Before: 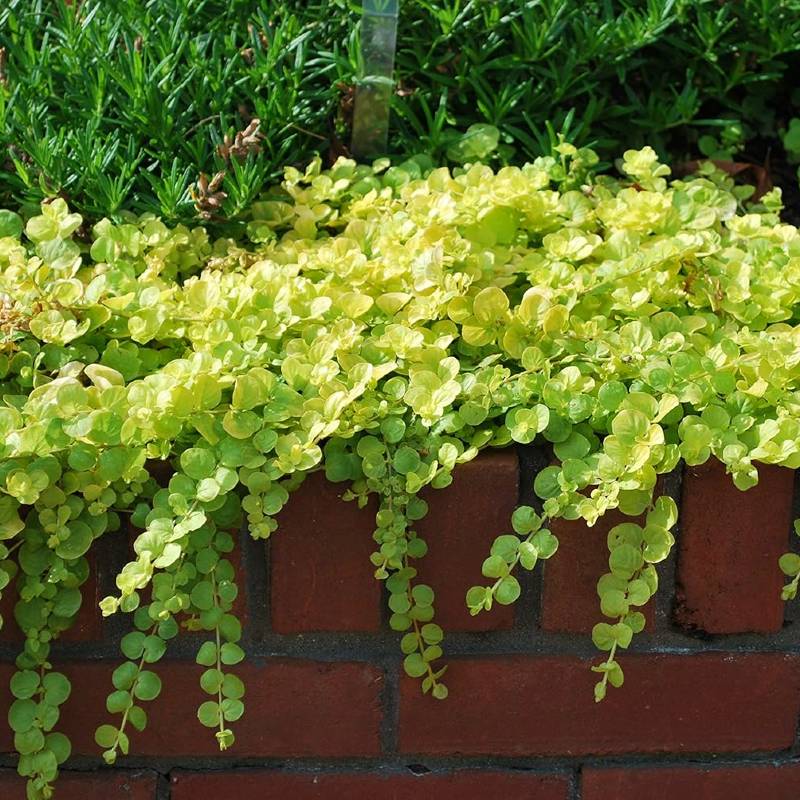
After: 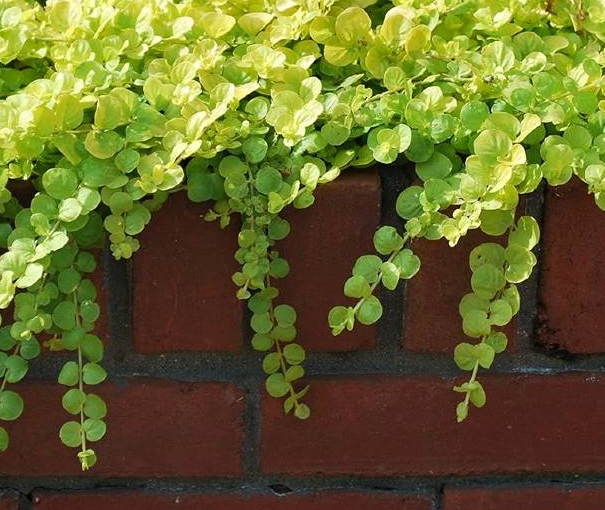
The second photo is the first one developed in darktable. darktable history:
crop and rotate: left 17.299%, top 35.115%, right 7.015%, bottom 1.024%
color zones: curves: ch0 [(0, 0.5) (0.143, 0.5) (0.286, 0.5) (0.429, 0.495) (0.571, 0.437) (0.714, 0.44) (0.857, 0.496) (1, 0.5)]
